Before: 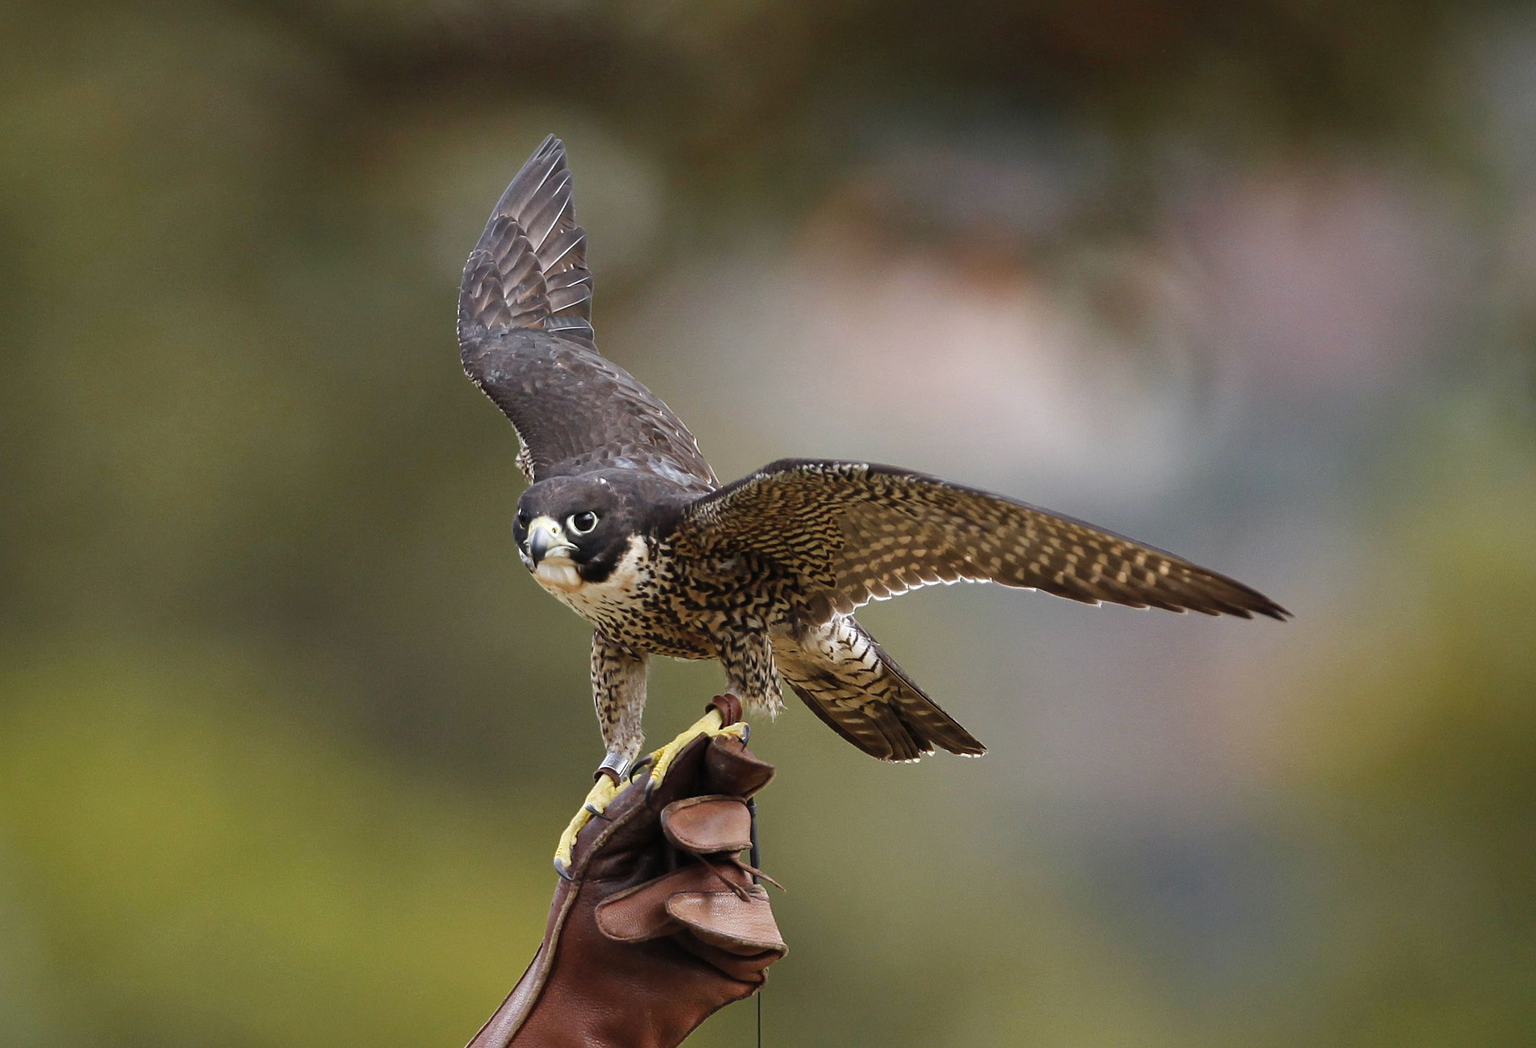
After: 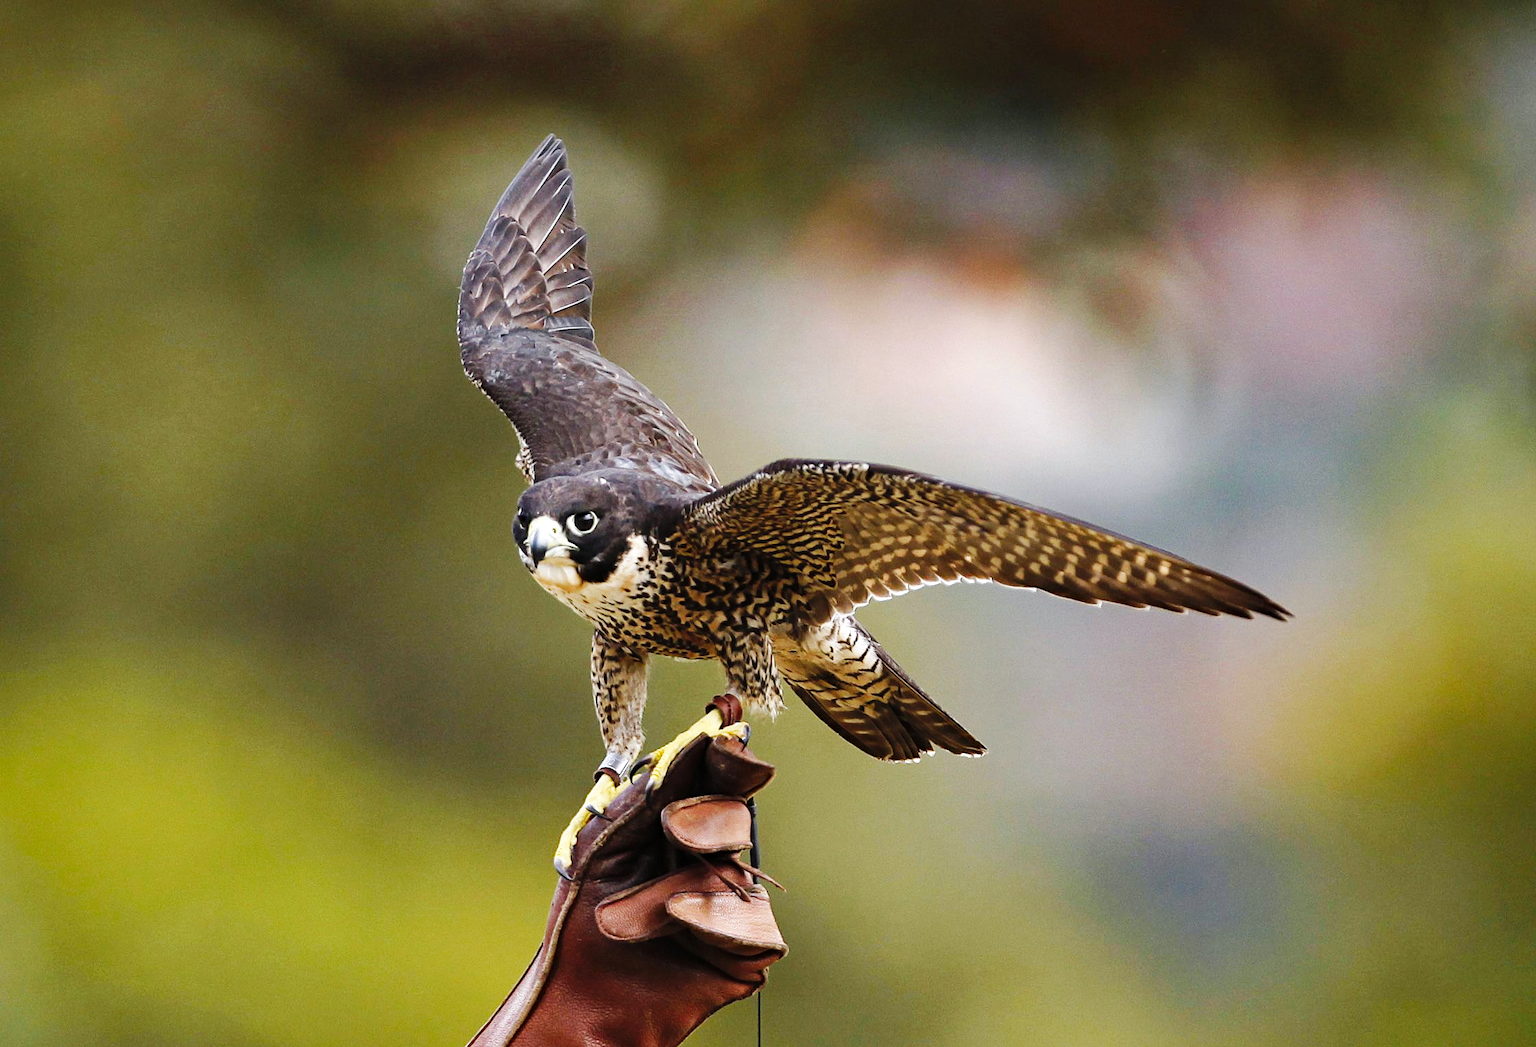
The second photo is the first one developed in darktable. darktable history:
exposure: exposure 0.197 EV, compensate highlight preservation false
haze removal: compatibility mode true, adaptive false
base curve: curves: ch0 [(0, 0) (0.032, 0.025) (0.121, 0.166) (0.206, 0.329) (0.605, 0.79) (1, 1)], preserve colors none
